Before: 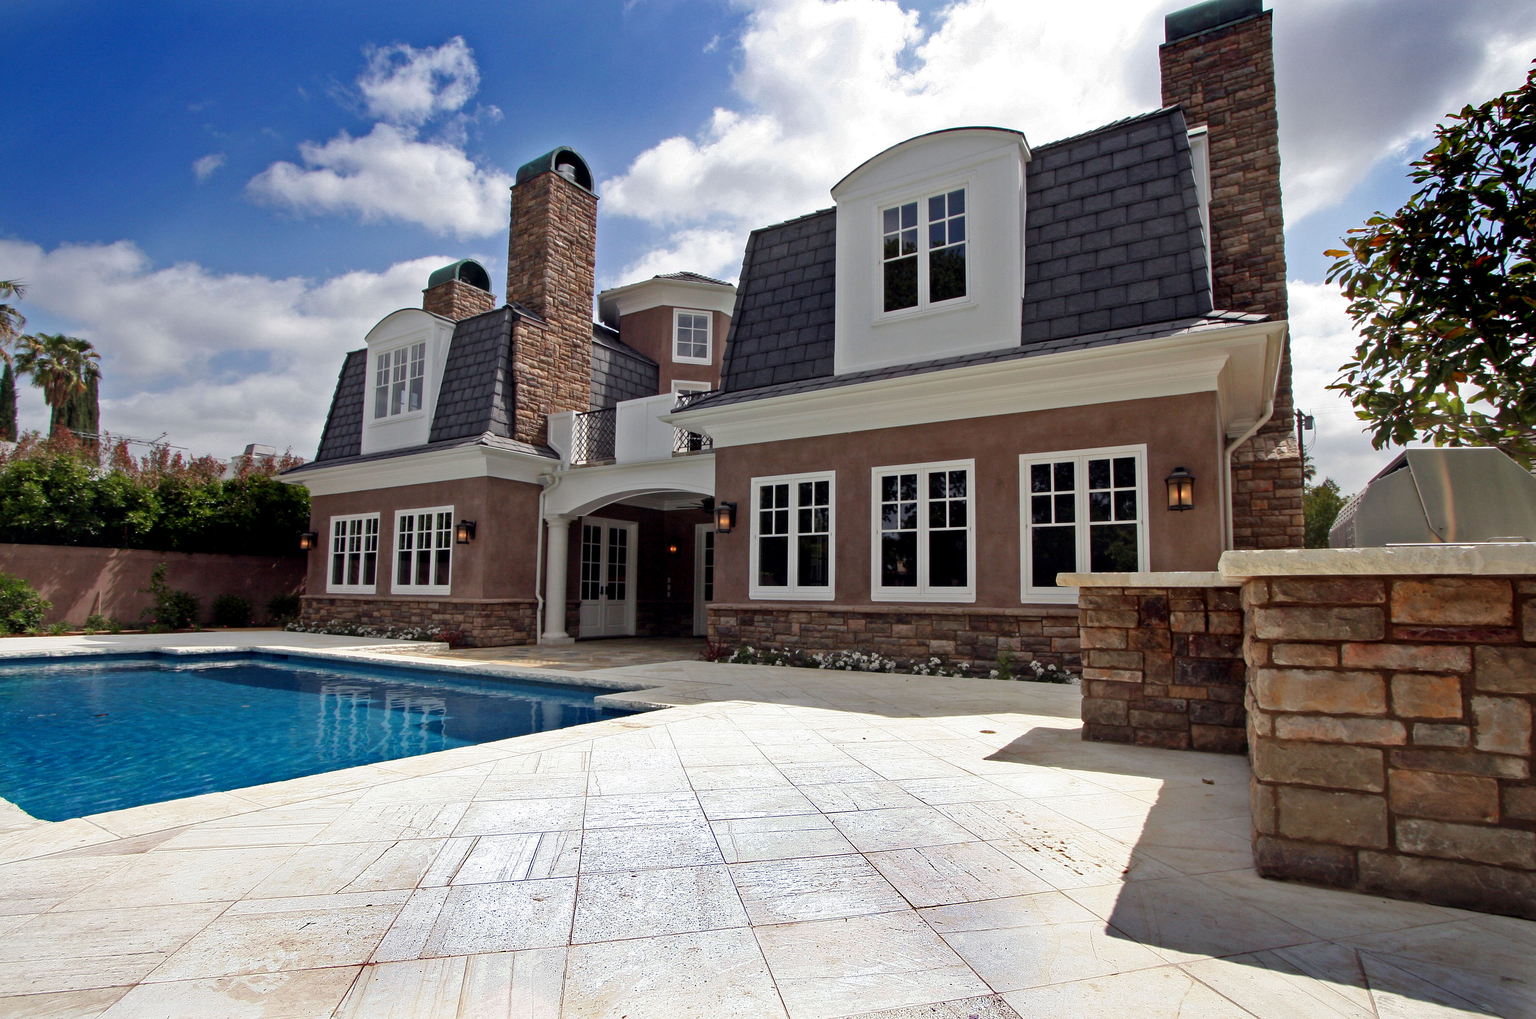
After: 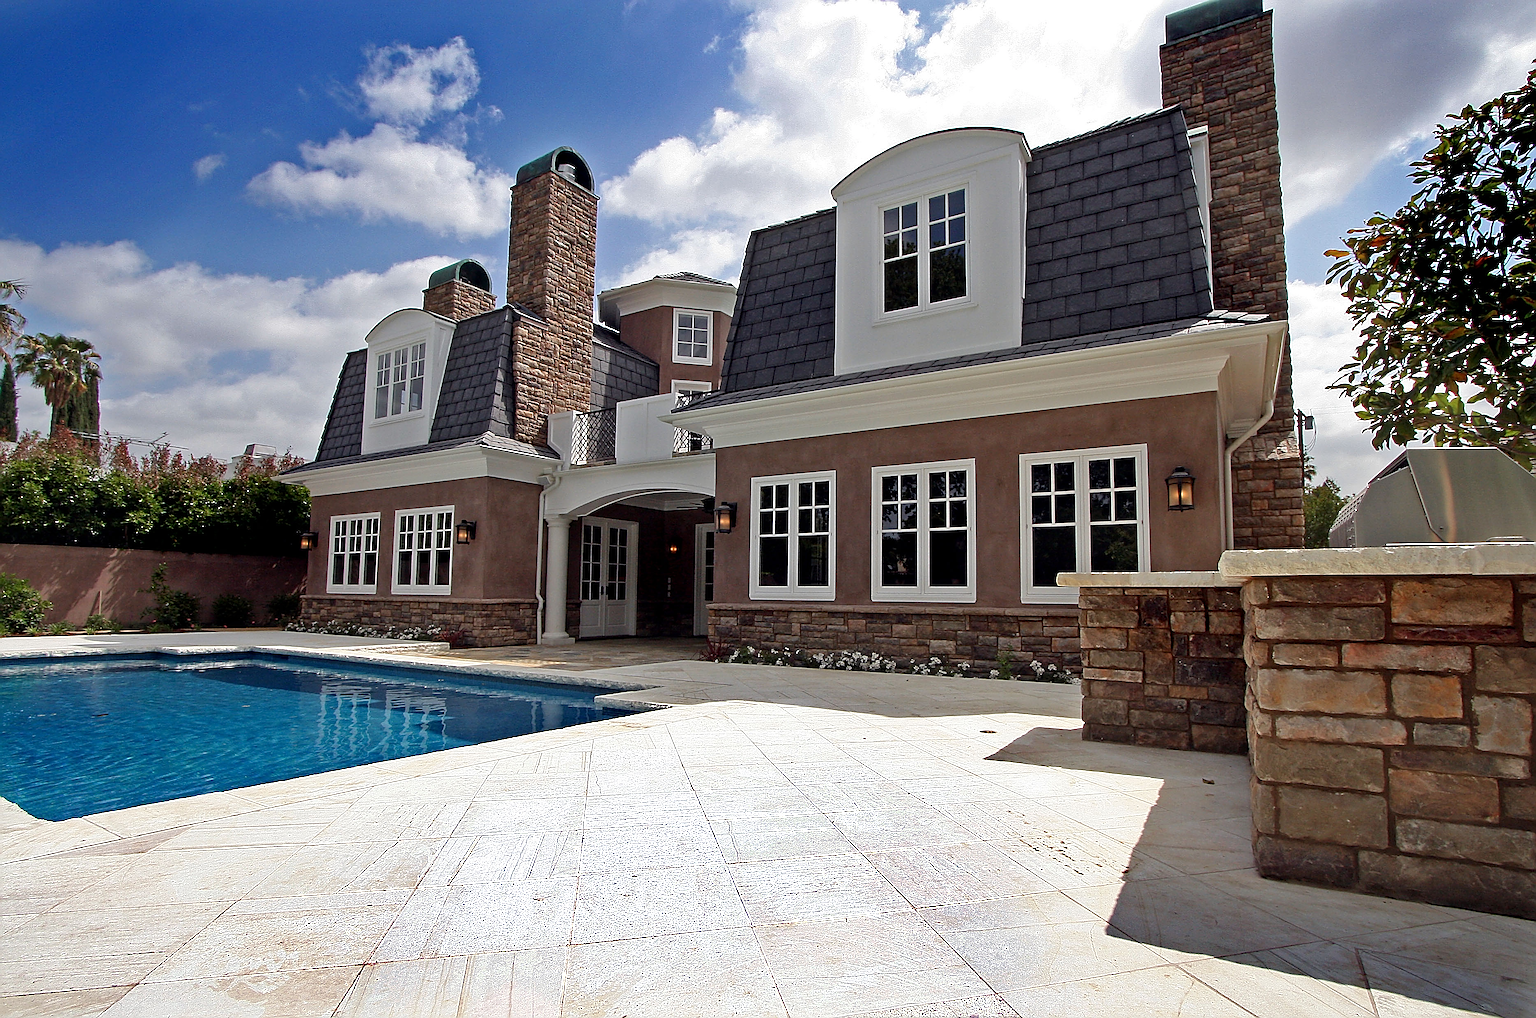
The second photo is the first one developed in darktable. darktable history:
sharpen: amount 1.872
